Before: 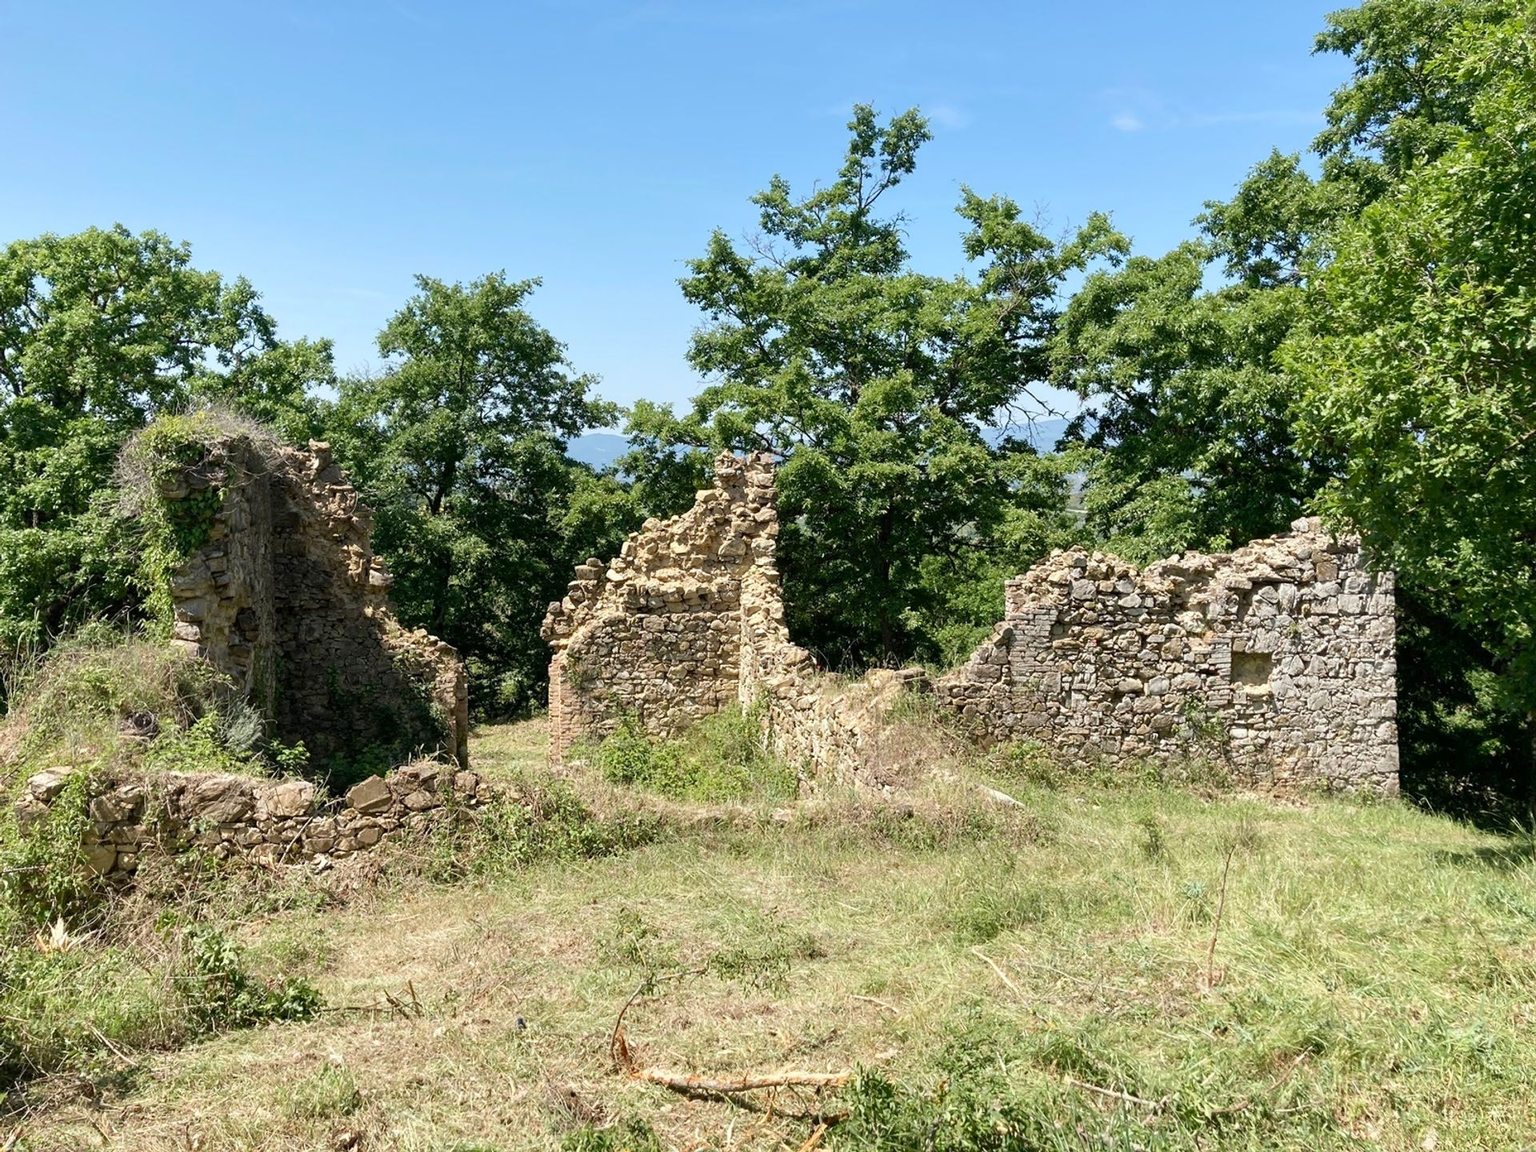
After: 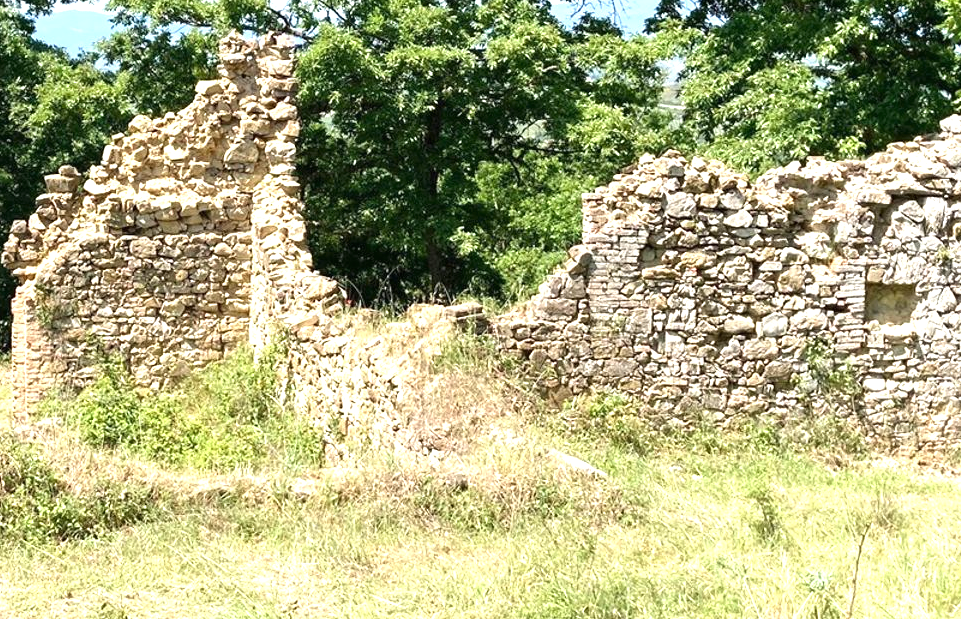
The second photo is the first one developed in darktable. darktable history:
crop: left 35.105%, top 36.993%, right 14.803%, bottom 19.953%
exposure: black level correction 0, exposure 1 EV, compensate exposure bias true, compensate highlight preservation false
